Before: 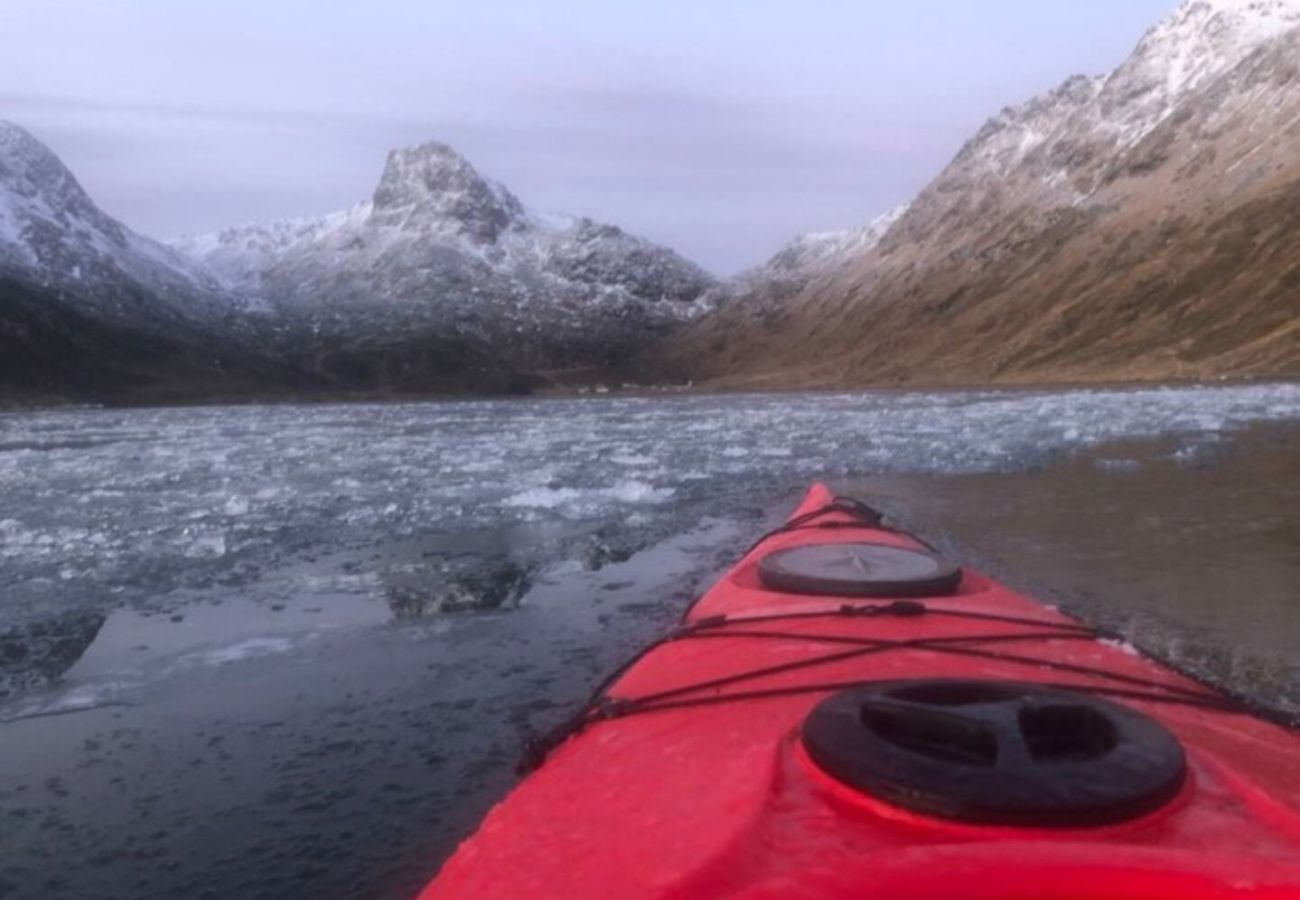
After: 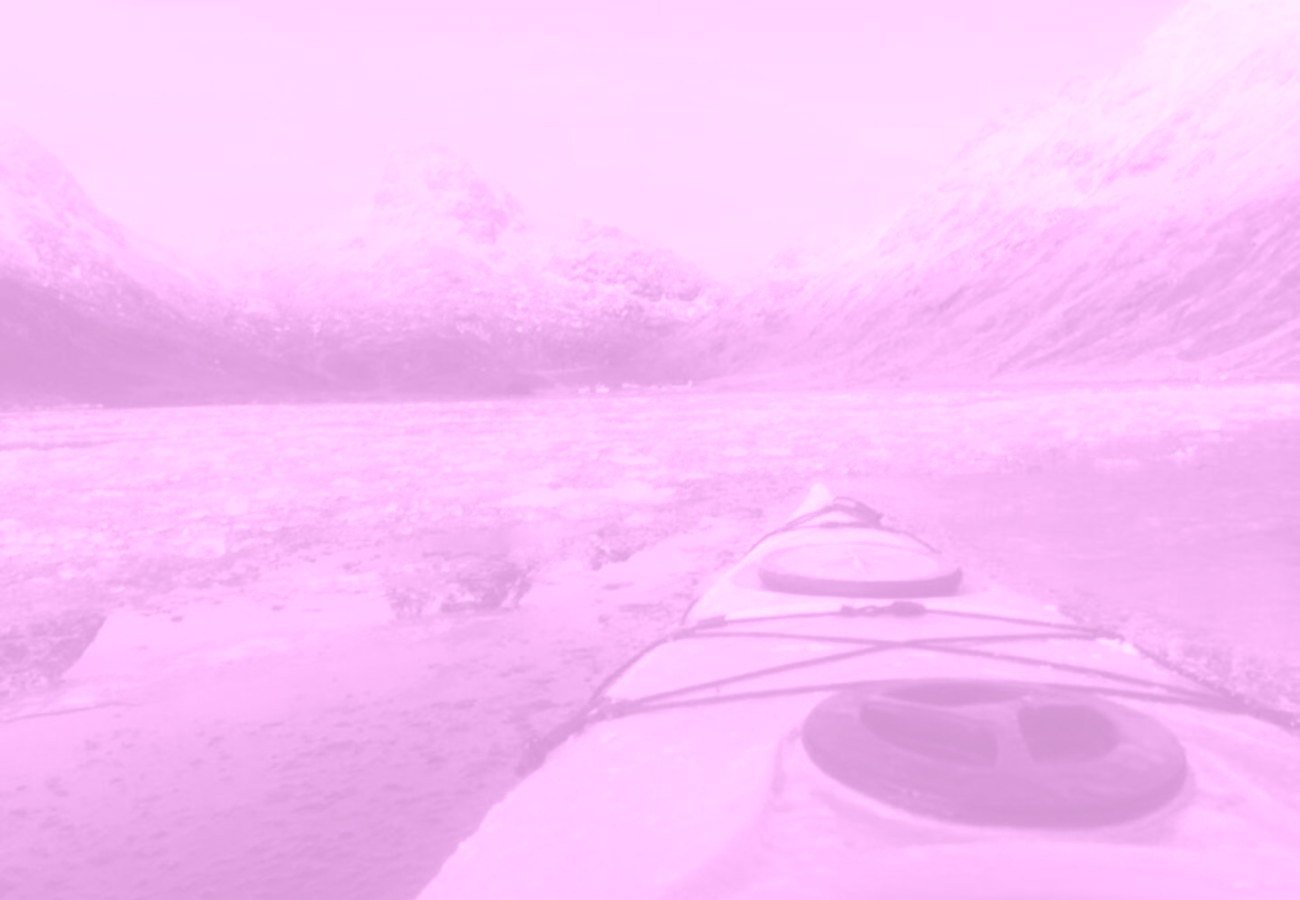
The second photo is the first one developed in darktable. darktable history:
color balance rgb: on, module defaults
exposure: exposure 0.64 EV, compensate highlight preservation false
tone curve: curves: ch0 [(0, 0.001) (0.139, 0.096) (0.311, 0.278) (0.495, 0.531) (0.718, 0.816) (0.841, 0.909) (1, 0.967)]; ch1 [(0, 0) (0.272, 0.249) (0.388, 0.385) (0.469, 0.456) (0.495, 0.497) (0.538, 0.554) (0.578, 0.605) (0.707, 0.778) (1, 1)]; ch2 [(0, 0) (0.125, 0.089) (0.353, 0.329) (0.443, 0.408) (0.502, 0.499) (0.557, 0.542) (0.608, 0.635) (1, 1)], color space Lab, independent channels, preserve colors none
color zones: curves: ch0 [(0.002, 0.593) (0.143, 0.417) (0.285, 0.541) (0.455, 0.289) (0.608, 0.327) (0.727, 0.283) (0.869, 0.571) (1, 0.603)]; ch1 [(0, 0) (0.143, 0) (0.286, 0) (0.429, 0) (0.571, 0) (0.714, 0) (0.857, 0)]
colorize: hue 331.2°, saturation 75%, source mix 30.28%, lightness 70.52%, version 1
